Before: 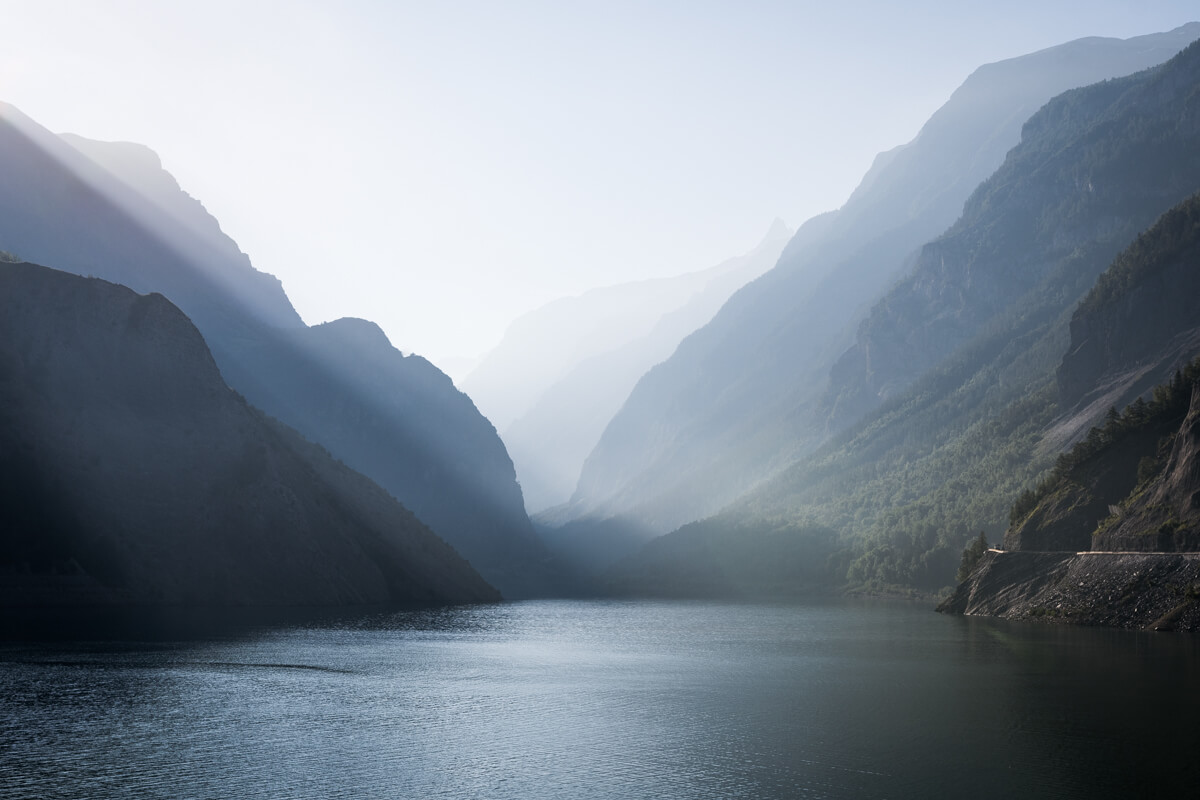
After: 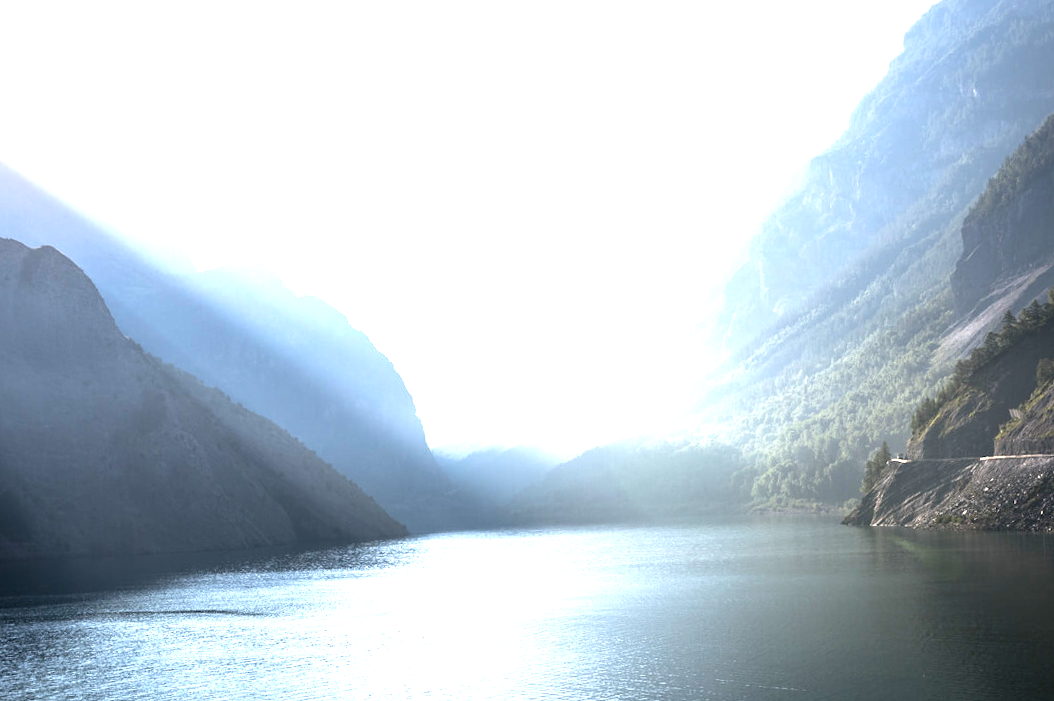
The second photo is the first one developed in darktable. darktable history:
exposure: black level correction 0, exposure 1.95 EV, compensate highlight preservation false
crop and rotate: angle 2.91°, left 5.574%, top 5.686%
